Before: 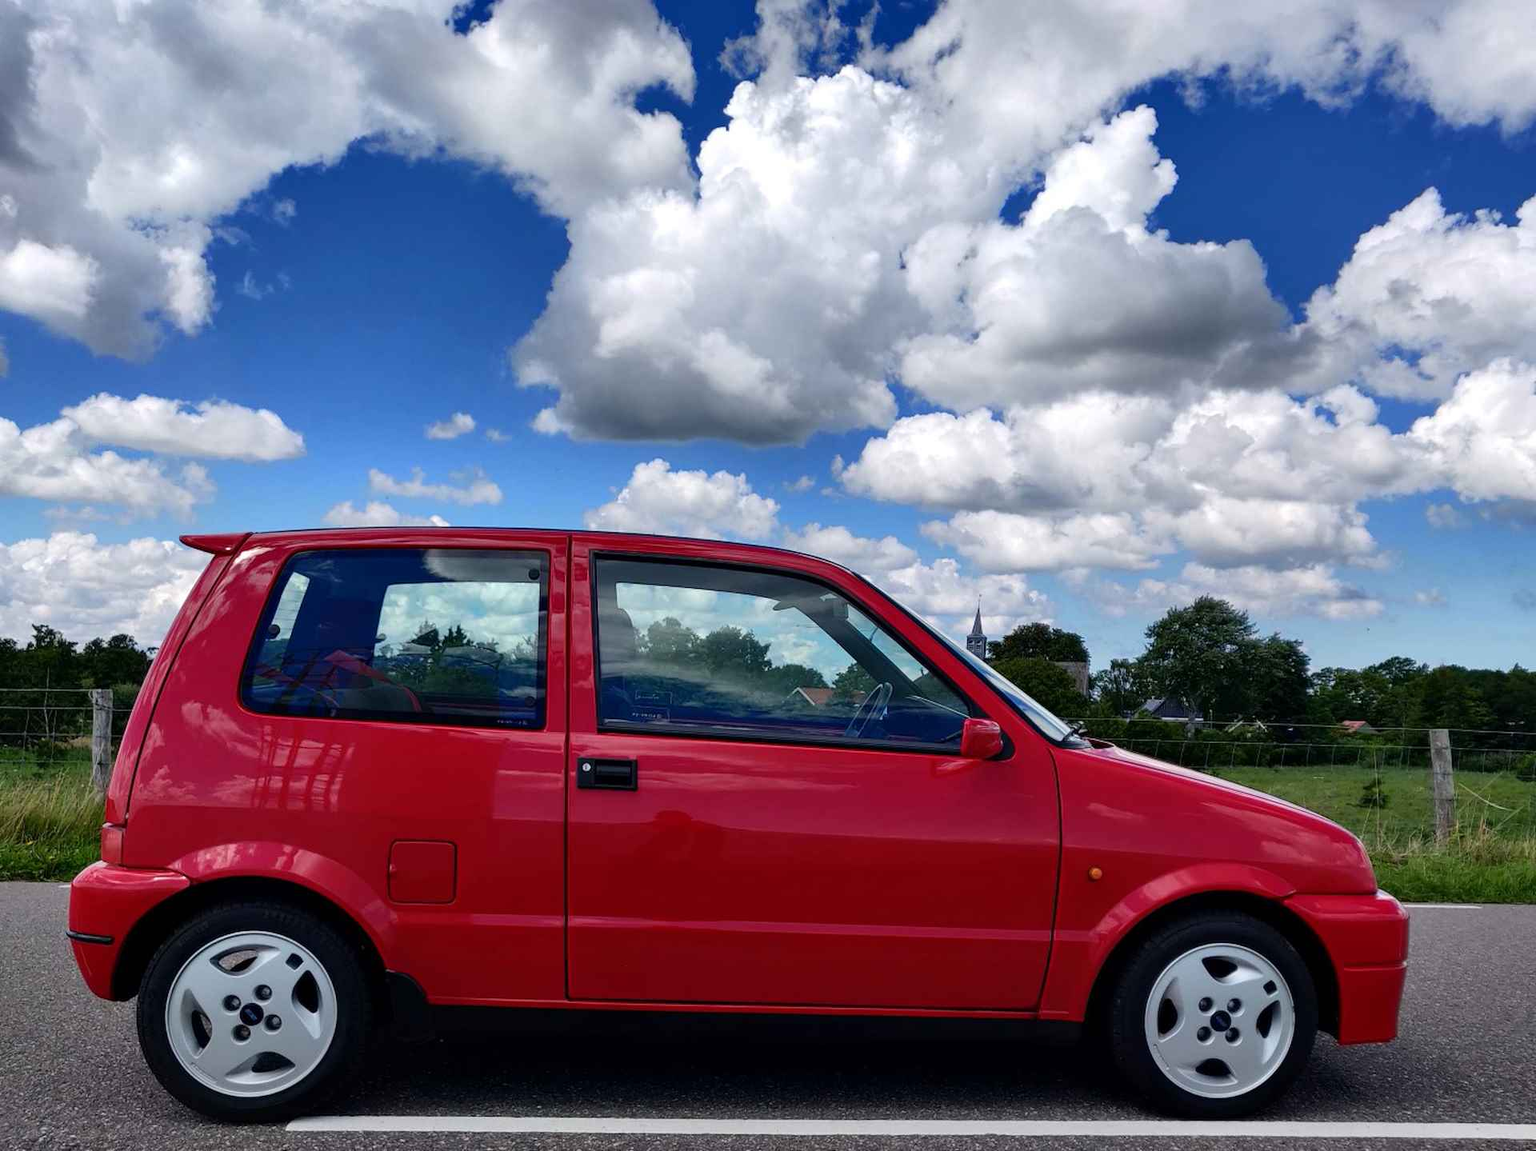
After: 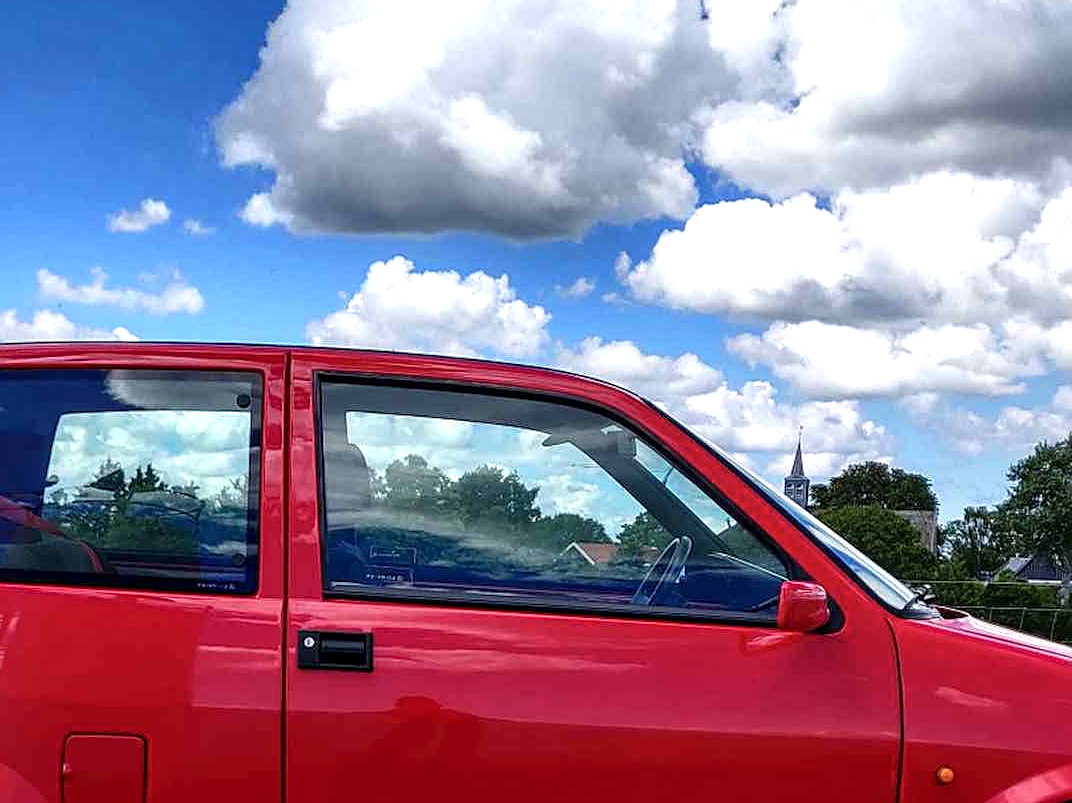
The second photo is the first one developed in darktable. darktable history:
local contrast: on, module defaults
sharpen: on, module defaults
crop and rotate: left 22.13%, top 22.054%, right 22.026%, bottom 22.102%
exposure: exposure 0.6 EV, compensate highlight preservation false
